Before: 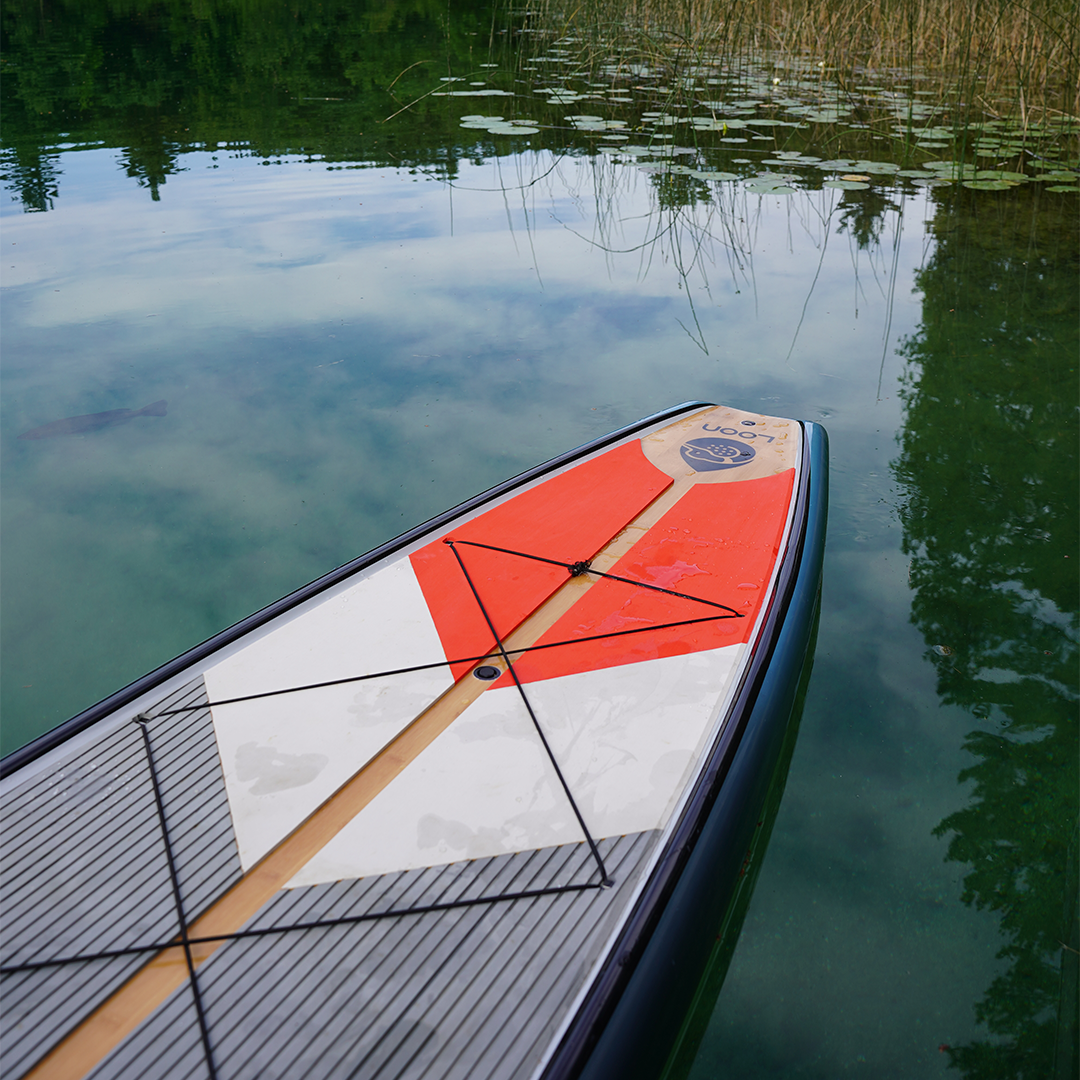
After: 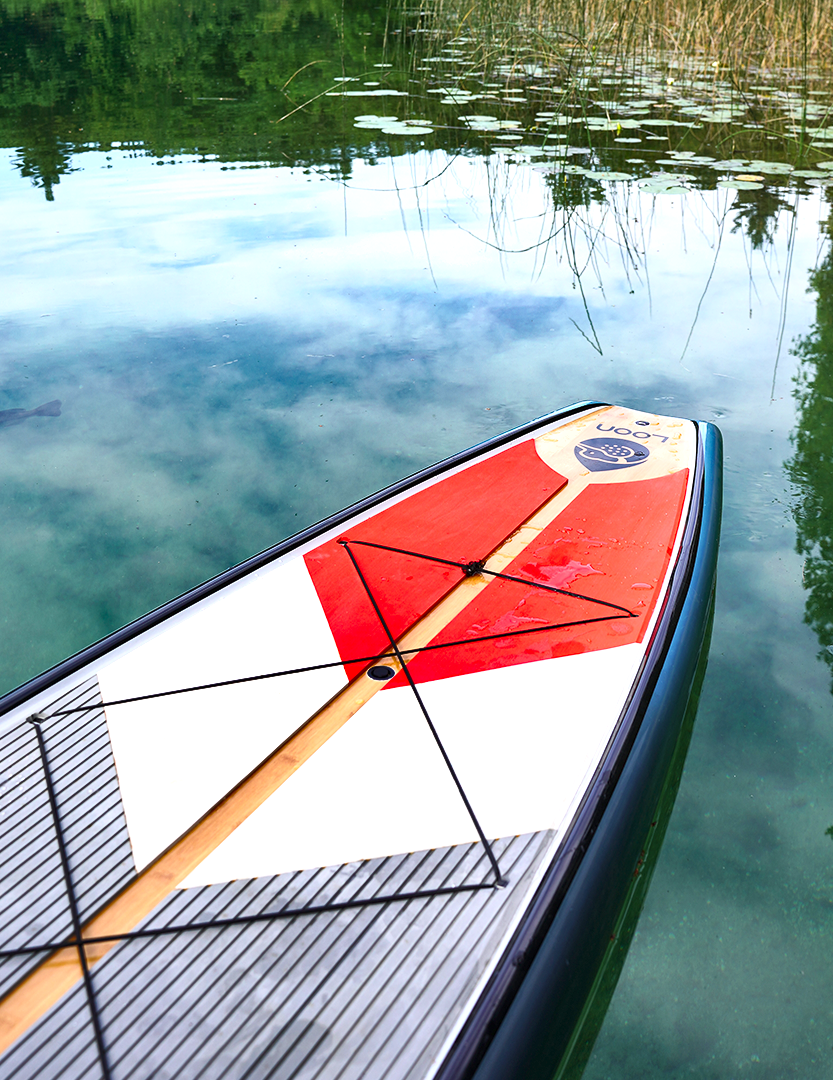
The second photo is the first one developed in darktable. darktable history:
local contrast: highlights 106%, shadows 100%, detail 119%, midtone range 0.2
crop: left 9.895%, right 12.897%
base curve: curves: ch0 [(0, 0) (0.666, 0.806) (1, 1)]
exposure: black level correction 0, exposure 0.929 EV, compensate highlight preservation false
shadows and highlights: shadows 74.5, highlights -61.09, soften with gaussian
